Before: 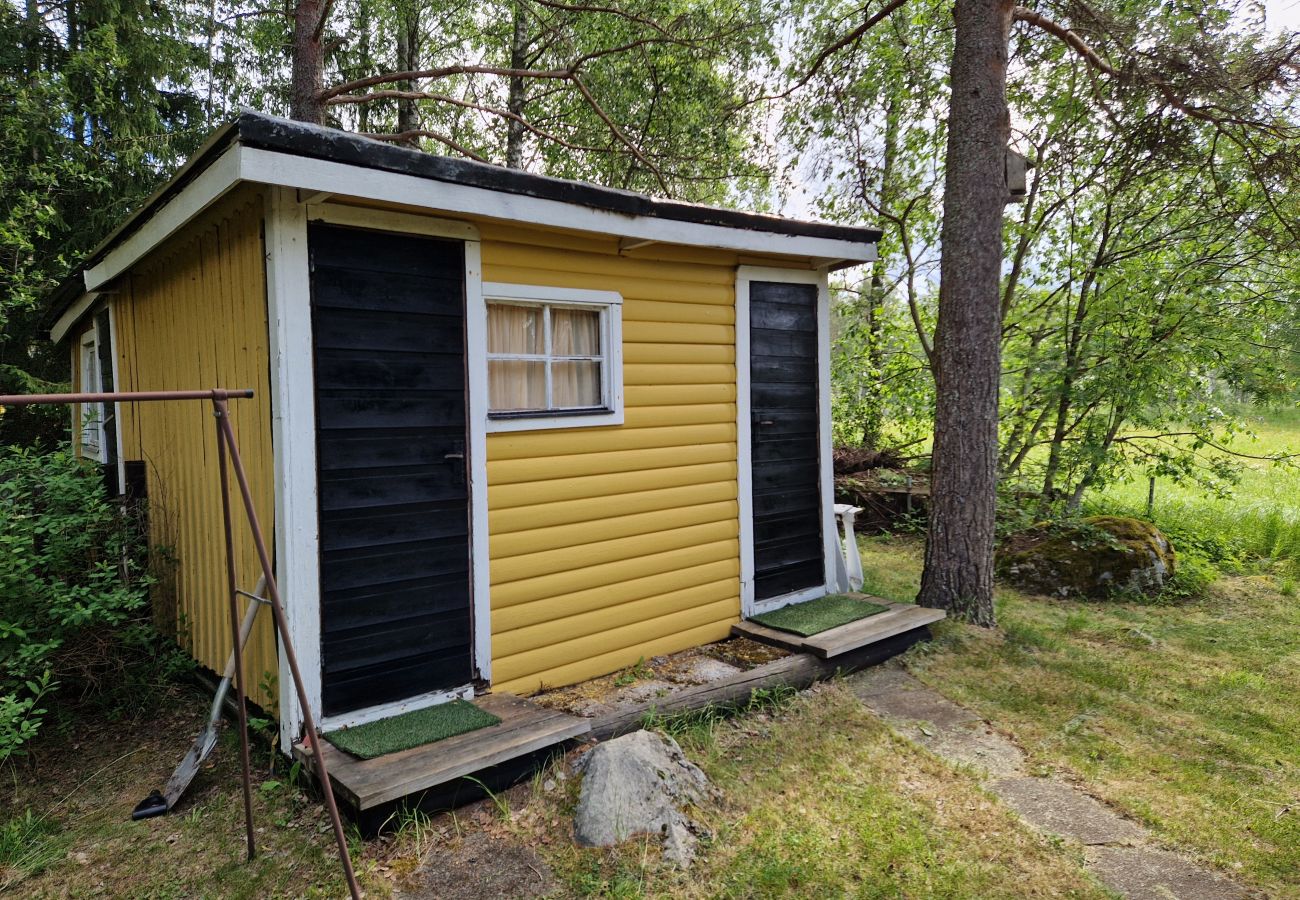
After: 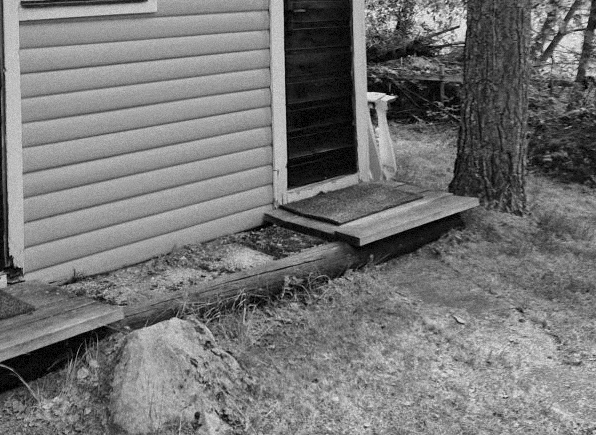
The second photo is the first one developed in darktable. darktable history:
crop: left 35.976%, top 45.819%, right 18.162%, bottom 5.807%
grain: mid-tones bias 0%
monochrome: on, module defaults
white balance: red 0.931, blue 1.11
